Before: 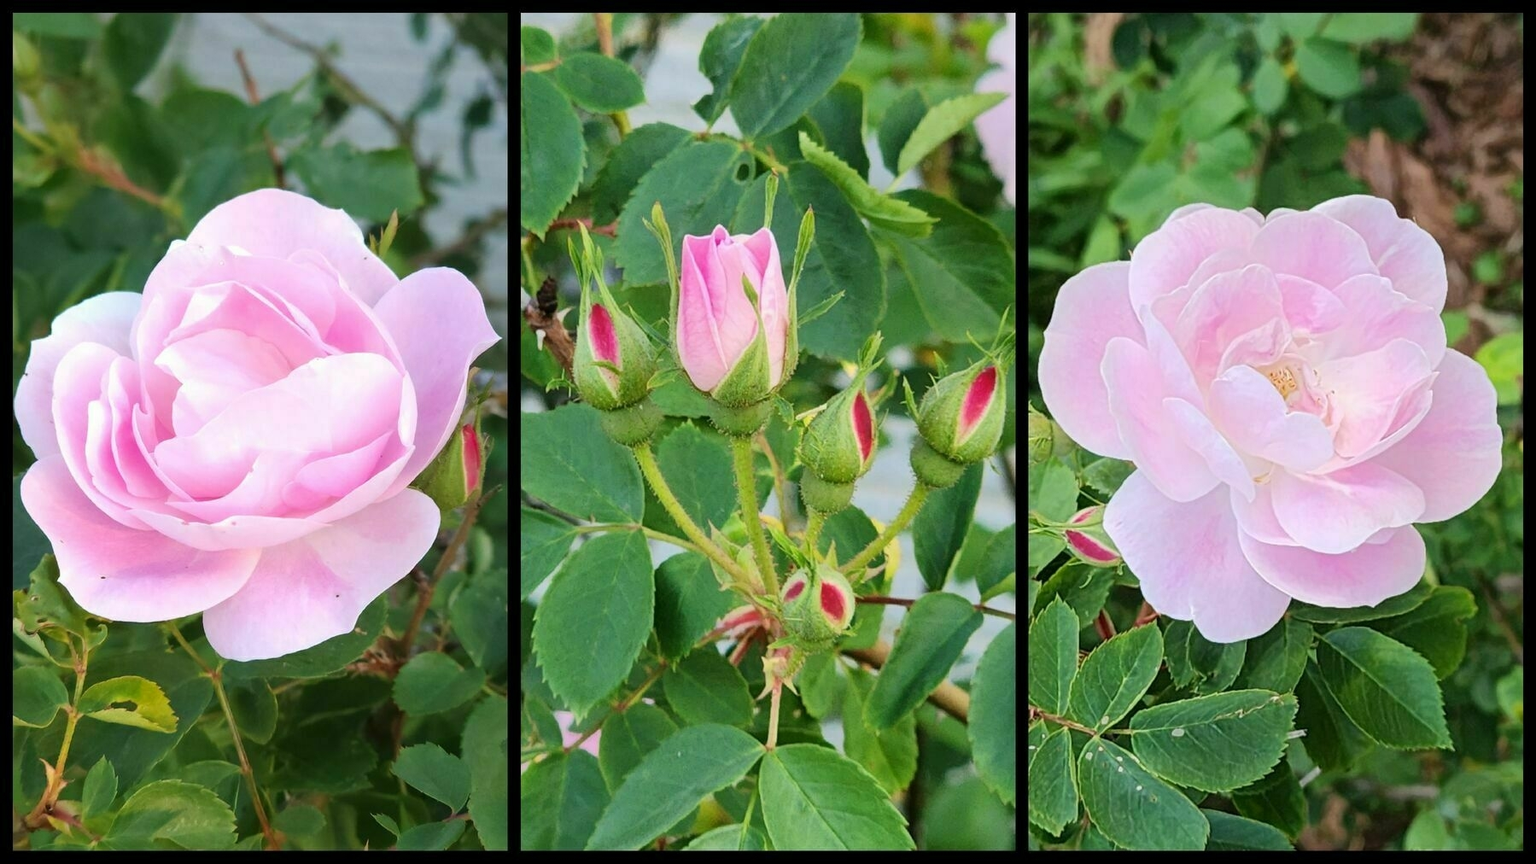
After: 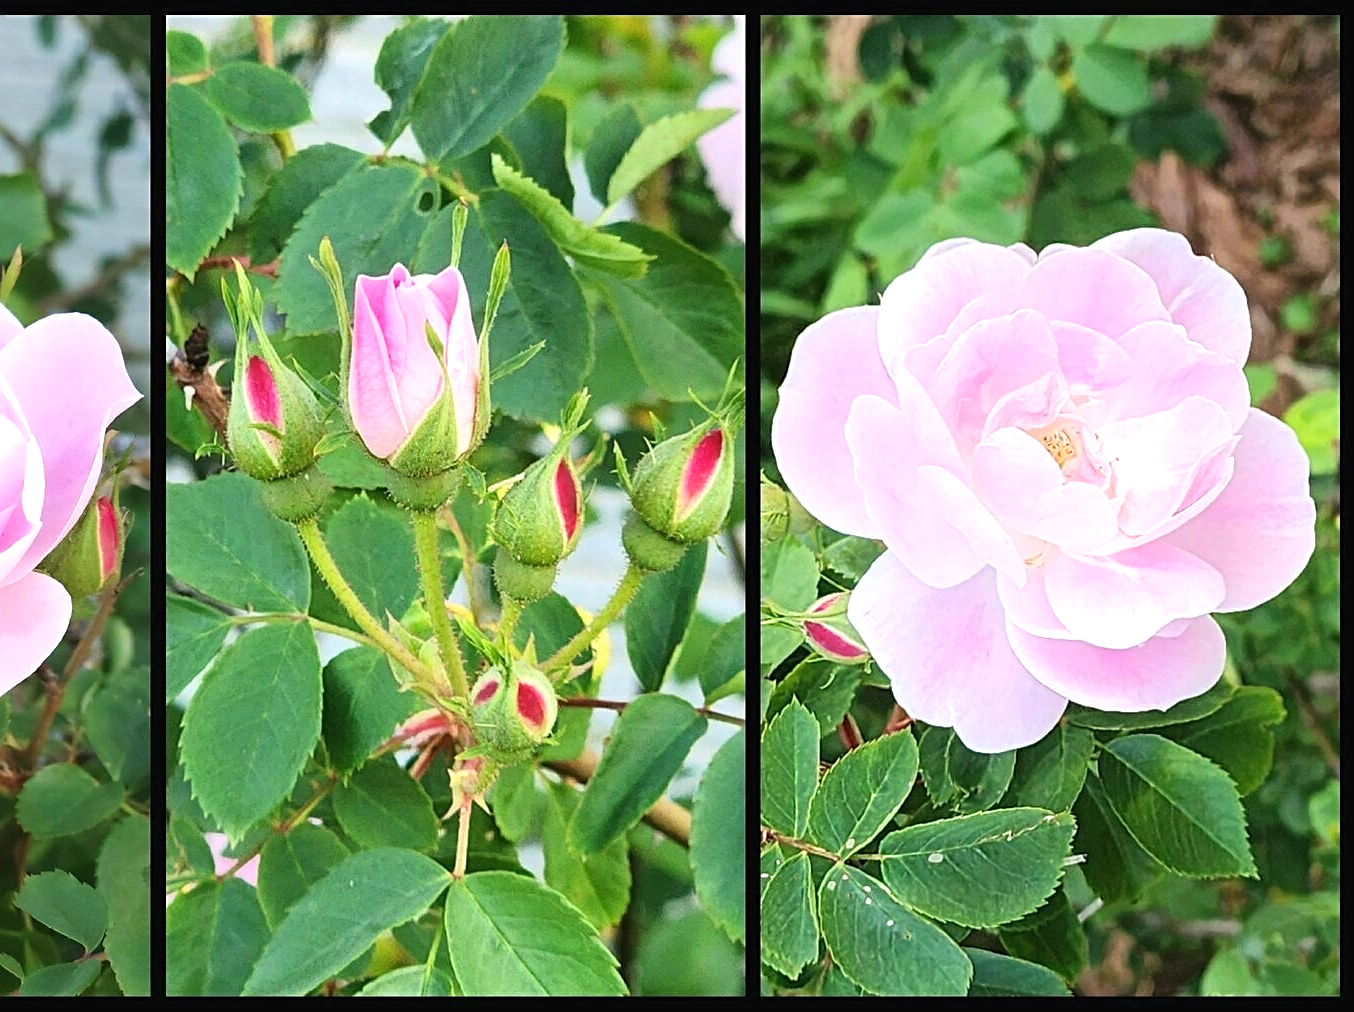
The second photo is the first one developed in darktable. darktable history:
crop and rotate: left 24.724%
sharpen: on, module defaults
exposure: black level correction -0.001, exposure 0.534 EV, compensate highlight preservation false
